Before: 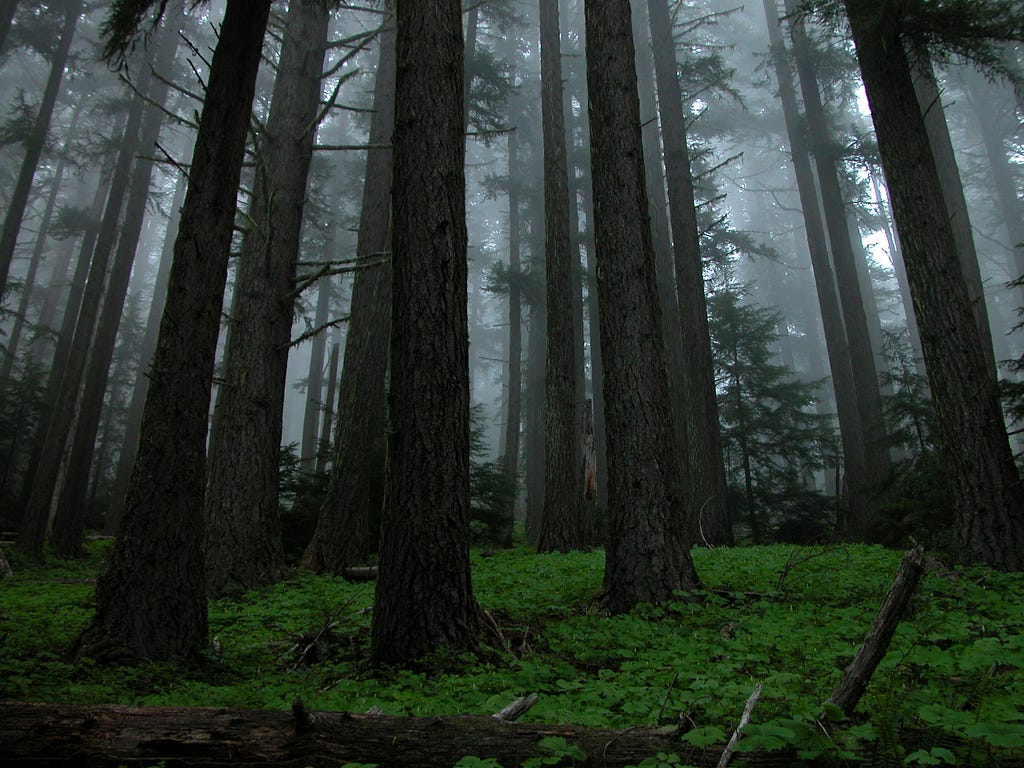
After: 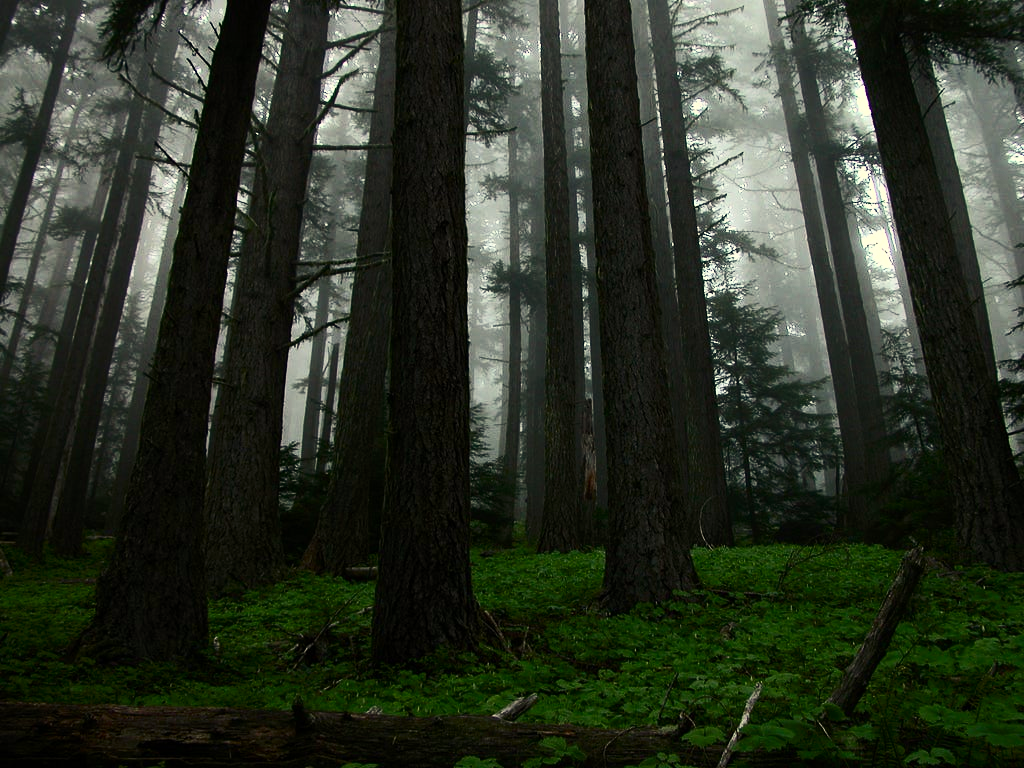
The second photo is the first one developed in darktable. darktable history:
contrast brightness saturation: contrast 0.39, brightness 0.1
exposure: exposure 0.15 EV, compensate highlight preservation false
color correction: highlights a* 1.39, highlights b* 17.83
white balance: emerald 1
